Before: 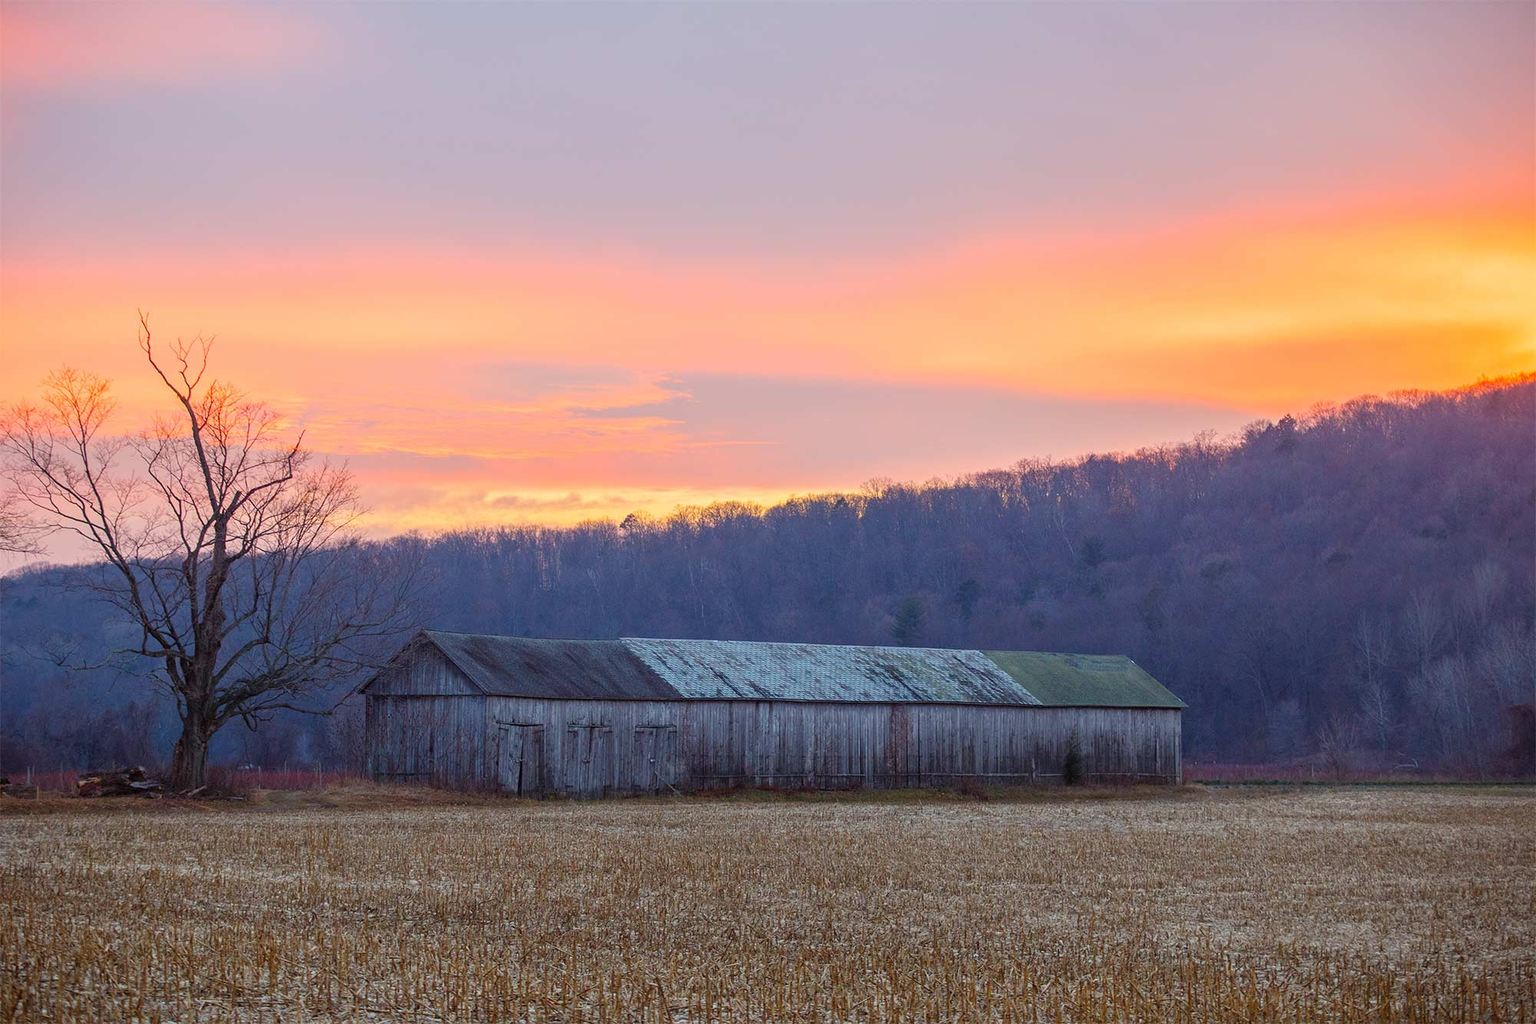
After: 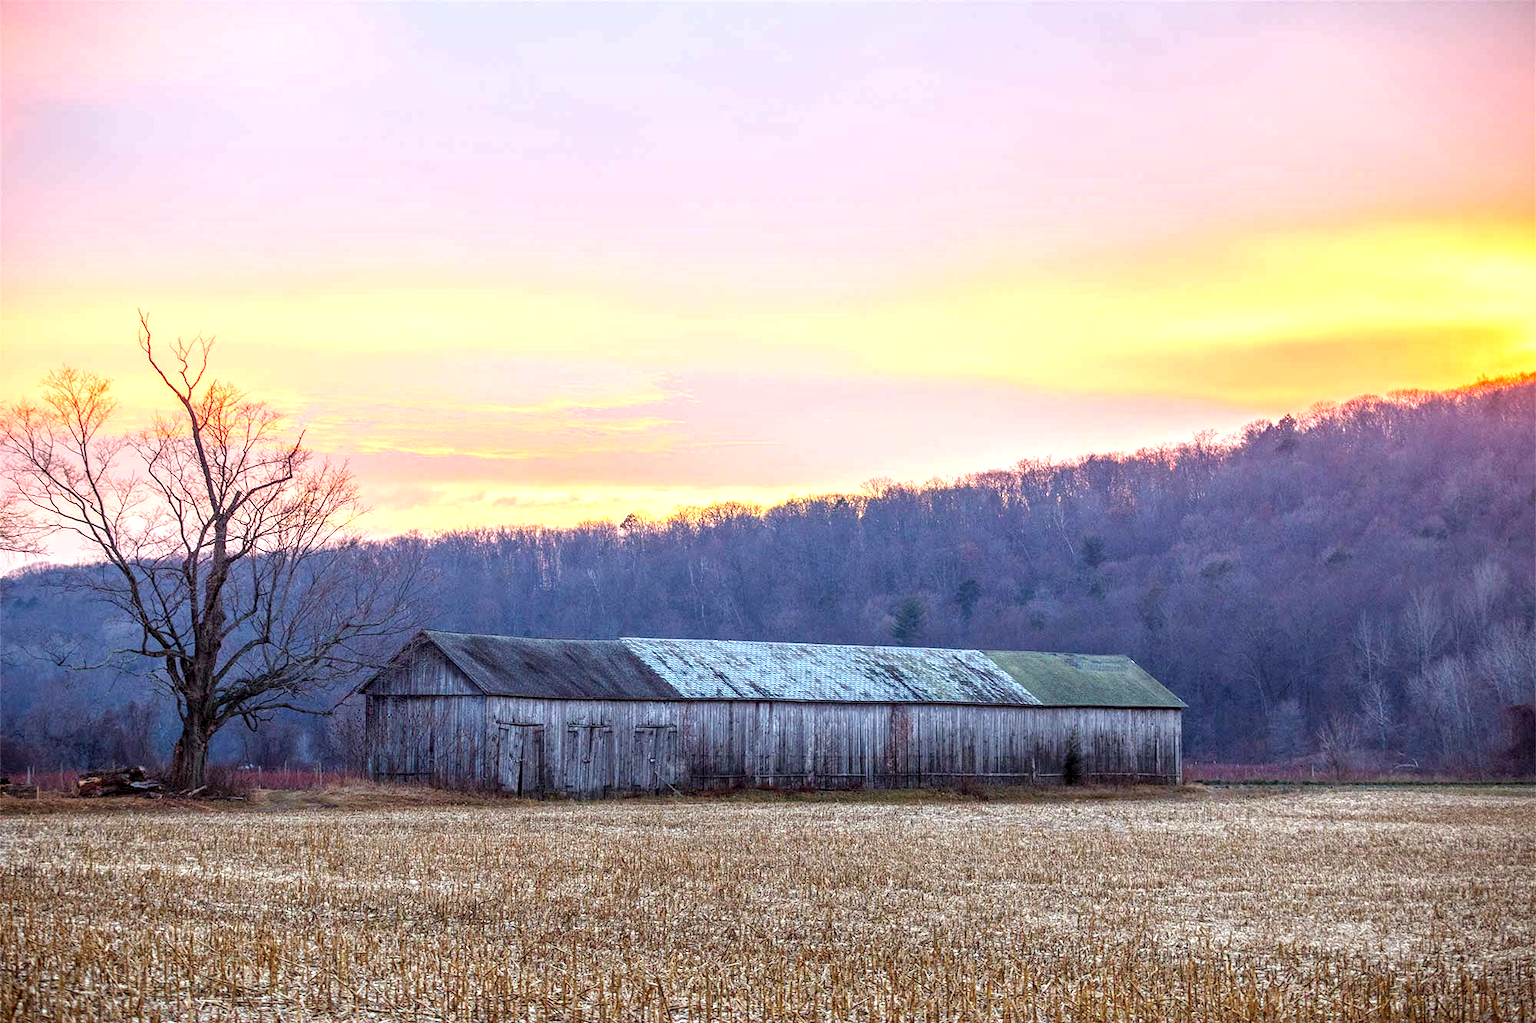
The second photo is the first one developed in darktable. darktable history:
tone equalizer: -8 EV -0.541 EV, edges refinement/feathering 500, mask exposure compensation -1.57 EV, preserve details no
exposure: black level correction -0.001, exposure 0.906 EV, compensate highlight preservation false
local contrast: detail 154%
